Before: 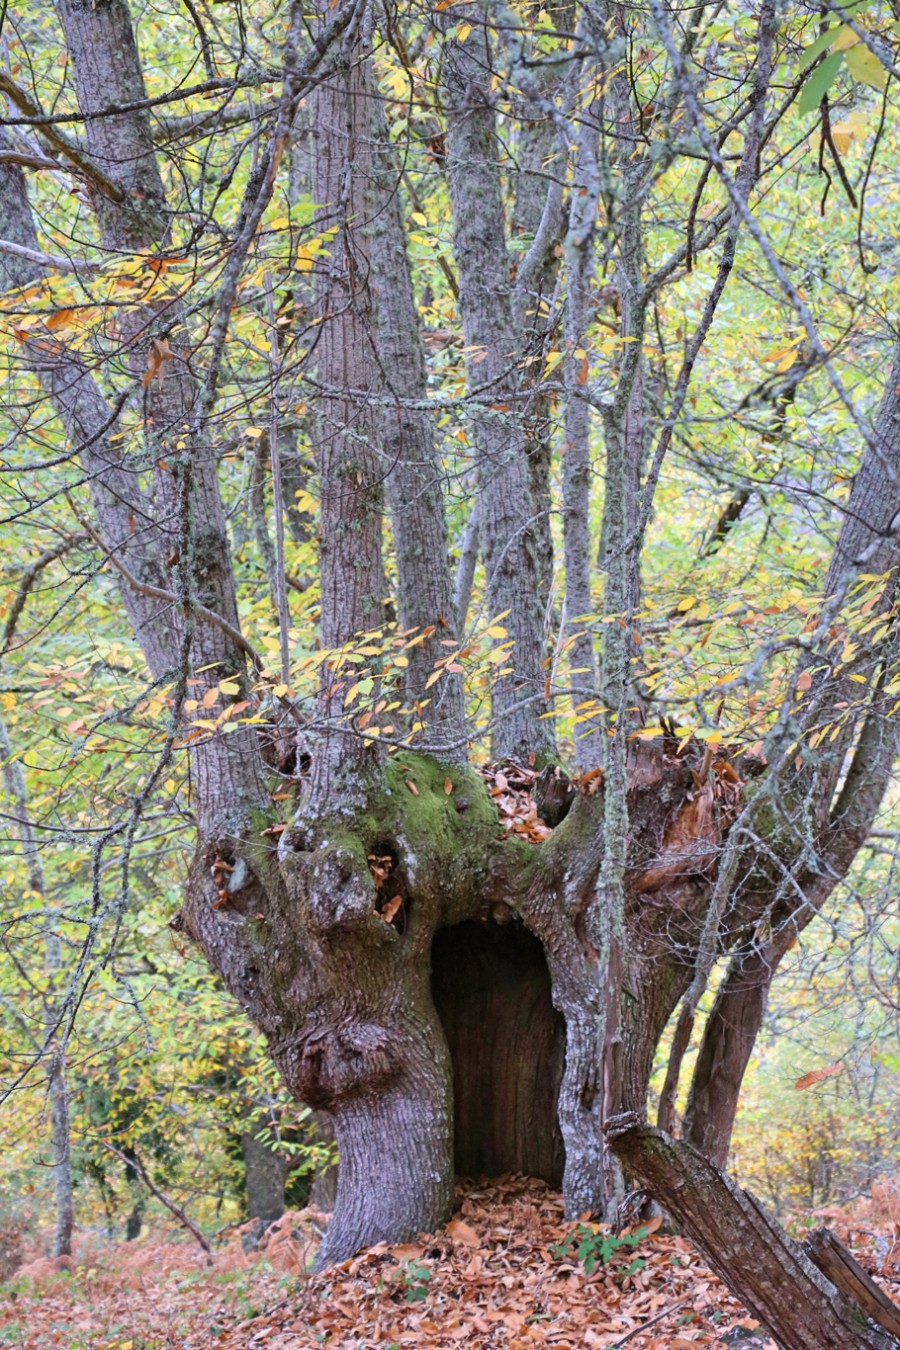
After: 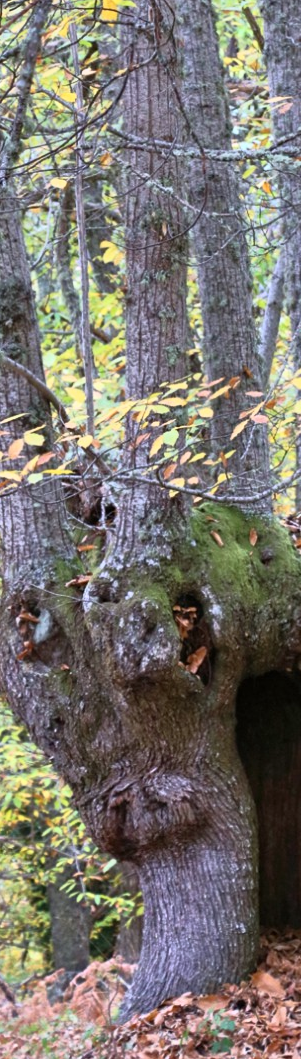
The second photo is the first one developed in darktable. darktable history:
white balance: red 0.988, blue 1.017
crop and rotate: left 21.77%, top 18.528%, right 44.676%, bottom 2.997%
base curve: curves: ch0 [(0, 0) (0.257, 0.25) (0.482, 0.586) (0.757, 0.871) (1, 1)]
